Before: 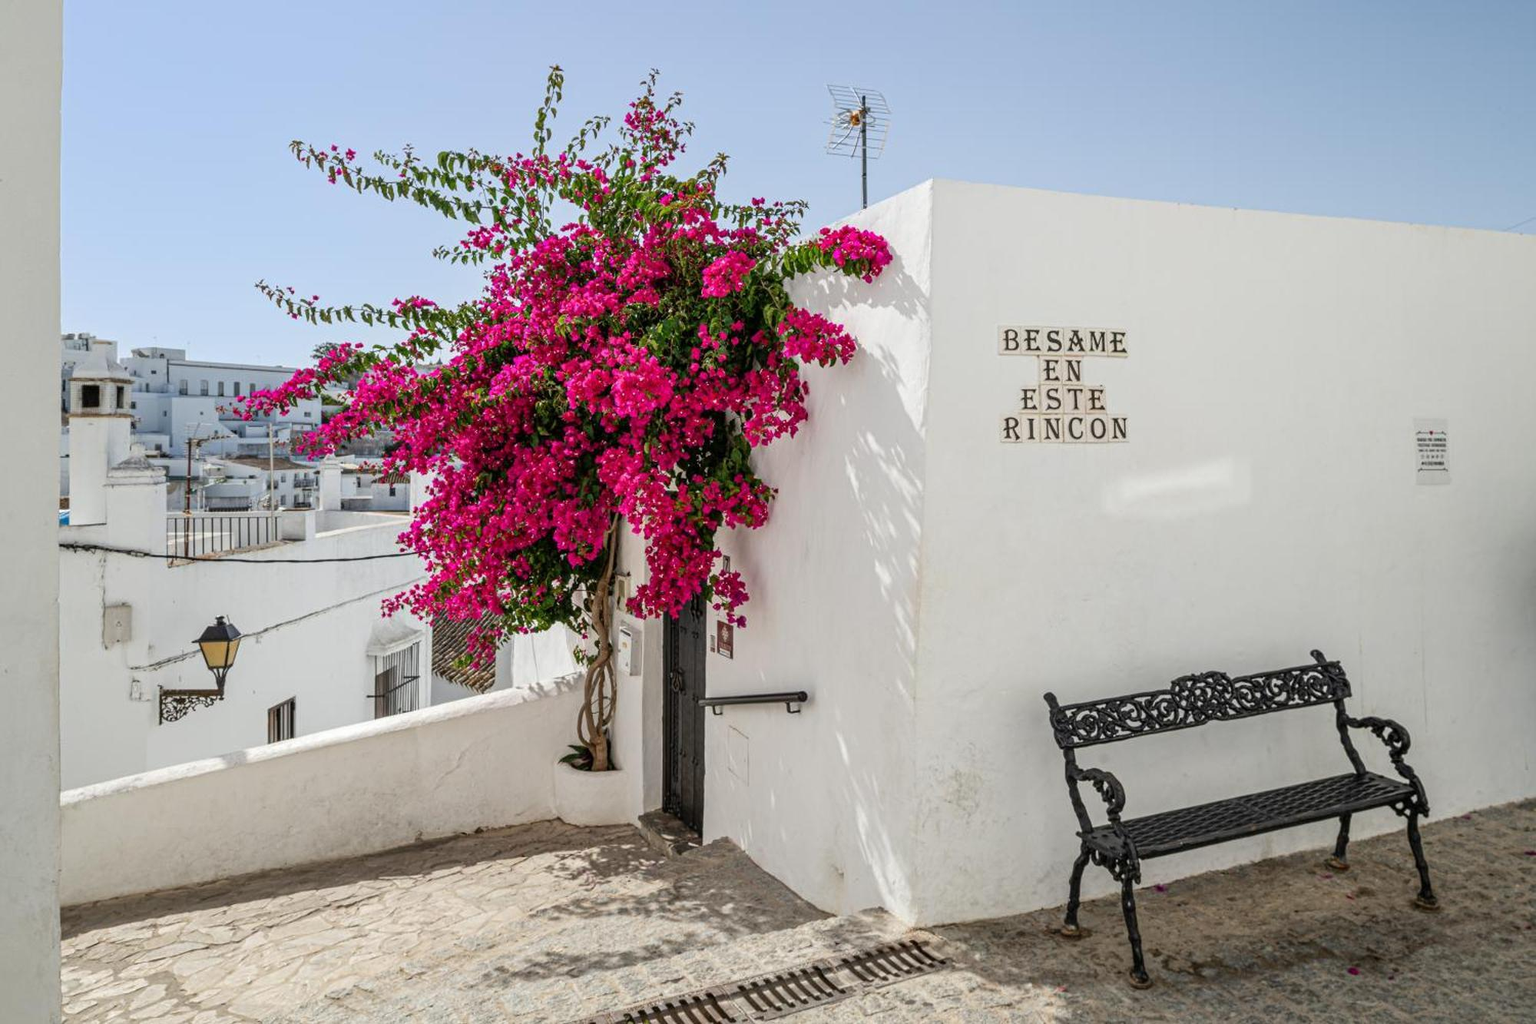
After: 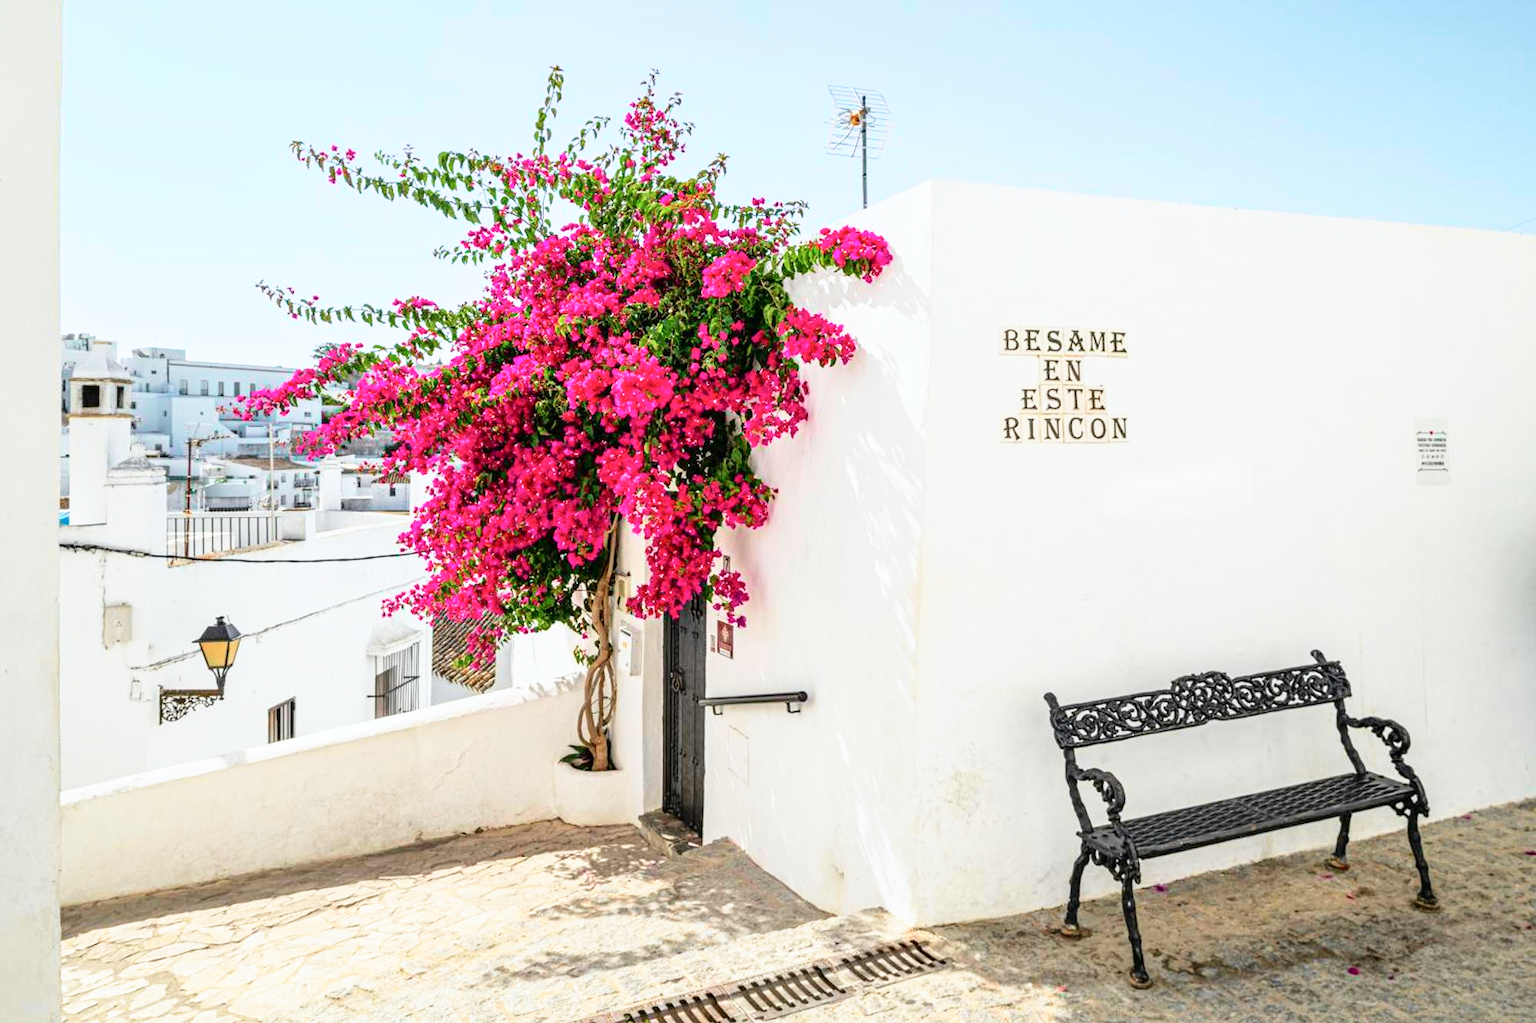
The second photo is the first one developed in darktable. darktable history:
base curve: curves: ch0 [(0, 0) (0.557, 0.834) (1, 1)], preserve colors none
tone curve: curves: ch0 [(0, 0) (0.051, 0.047) (0.102, 0.099) (0.228, 0.275) (0.432, 0.535) (0.695, 0.778) (0.908, 0.946) (1, 1)]; ch1 [(0, 0) (0.339, 0.298) (0.402, 0.363) (0.453, 0.421) (0.483, 0.469) (0.494, 0.493) (0.504, 0.501) (0.527, 0.538) (0.563, 0.595) (0.597, 0.632) (1, 1)]; ch2 [(0, 0) (0.48, 0.48) (0.504, 0.5) (0.539, 0.554) (0.59, 0.63) (0.642, 0.684) (0.824, 0.815) (1, 1)], color space Lab, independent channels, preserve colors none
